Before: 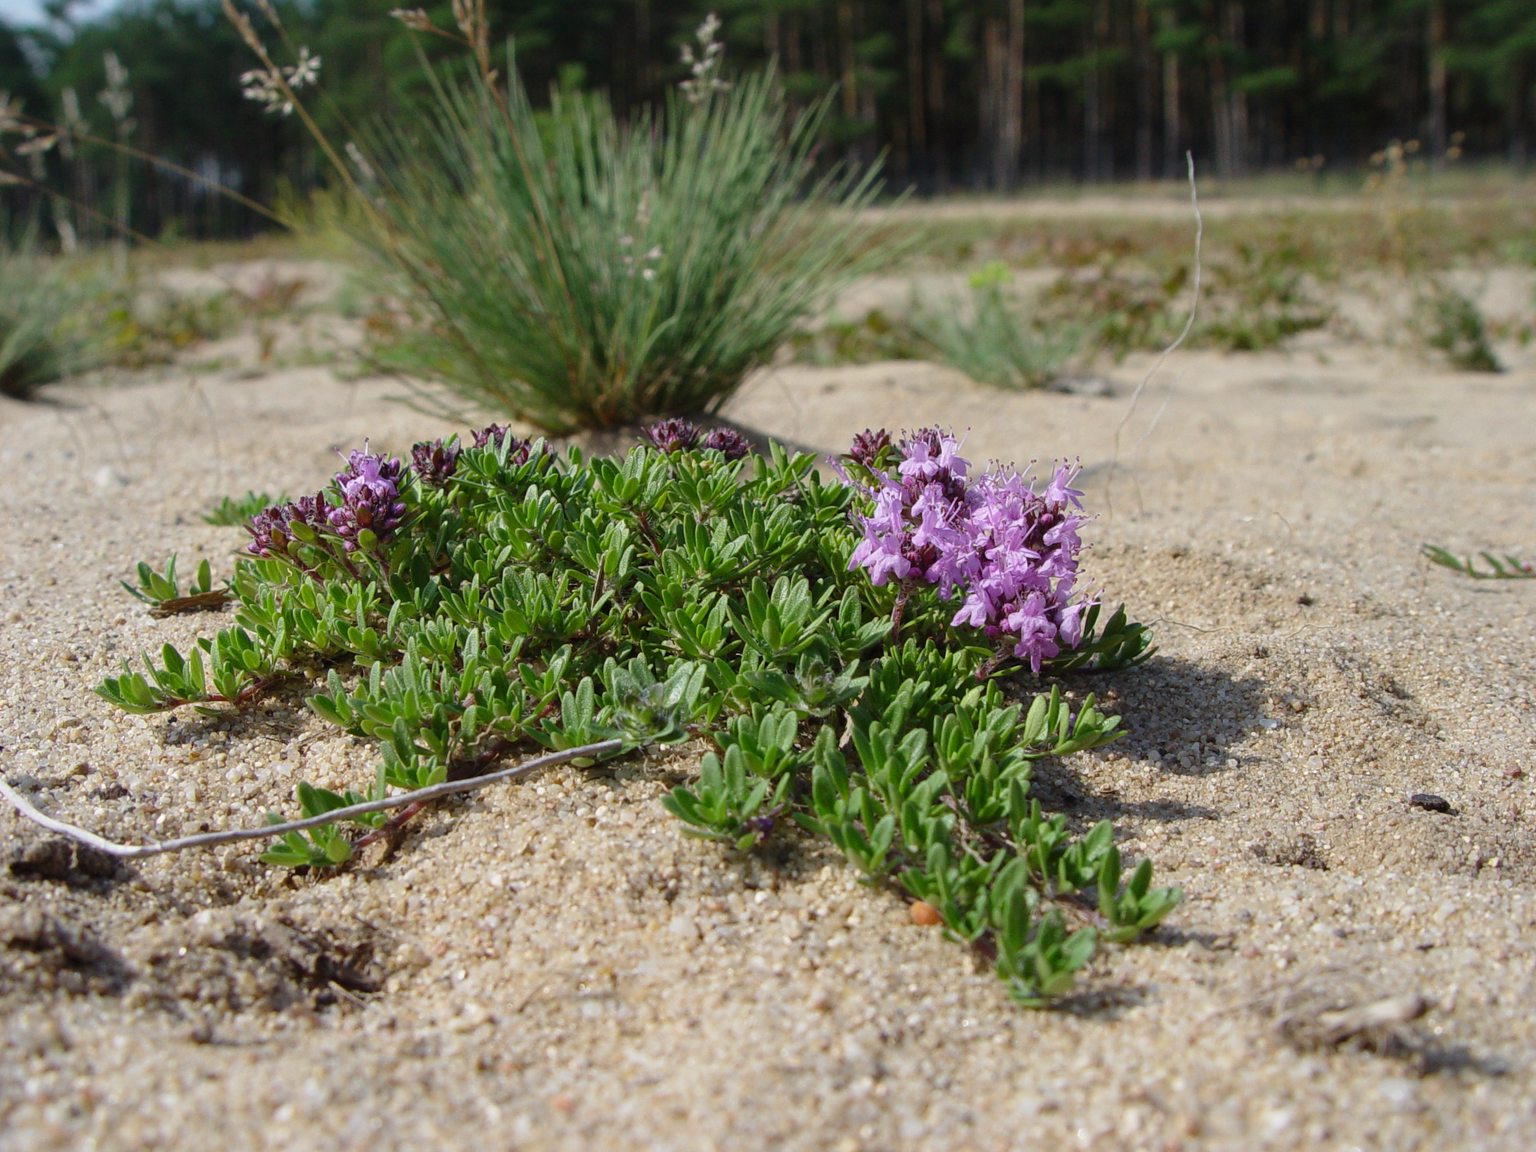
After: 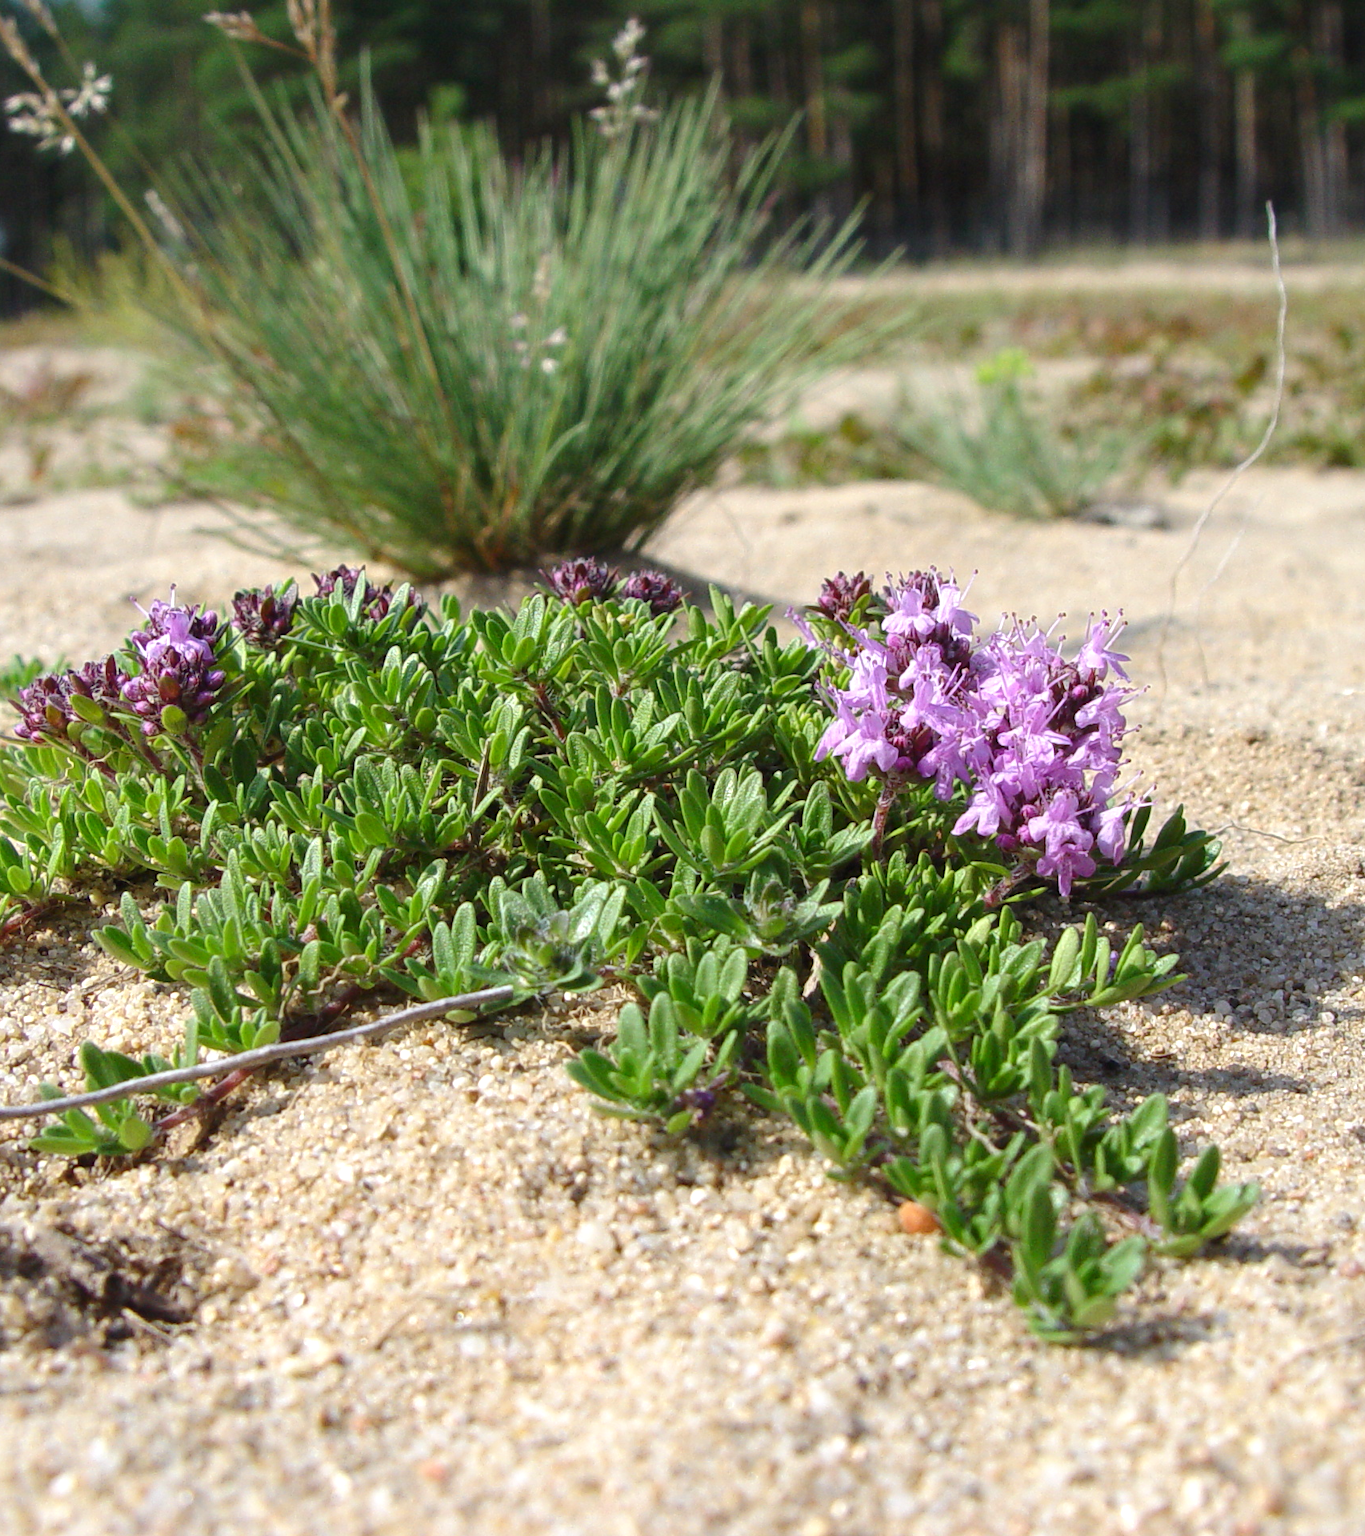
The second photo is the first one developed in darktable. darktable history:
crop and rotate: left 15.446%, right 17.836%
exposure: exposure 0.6 EV, compensate highlight preservation false
